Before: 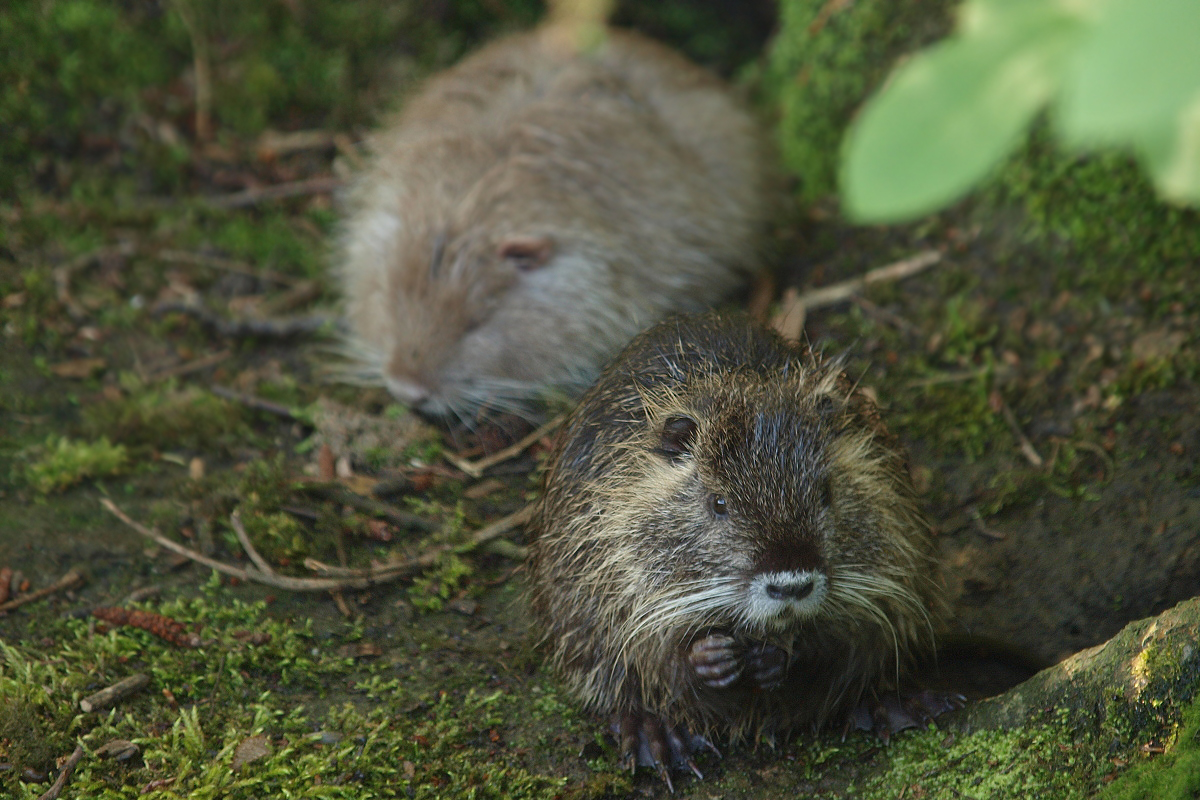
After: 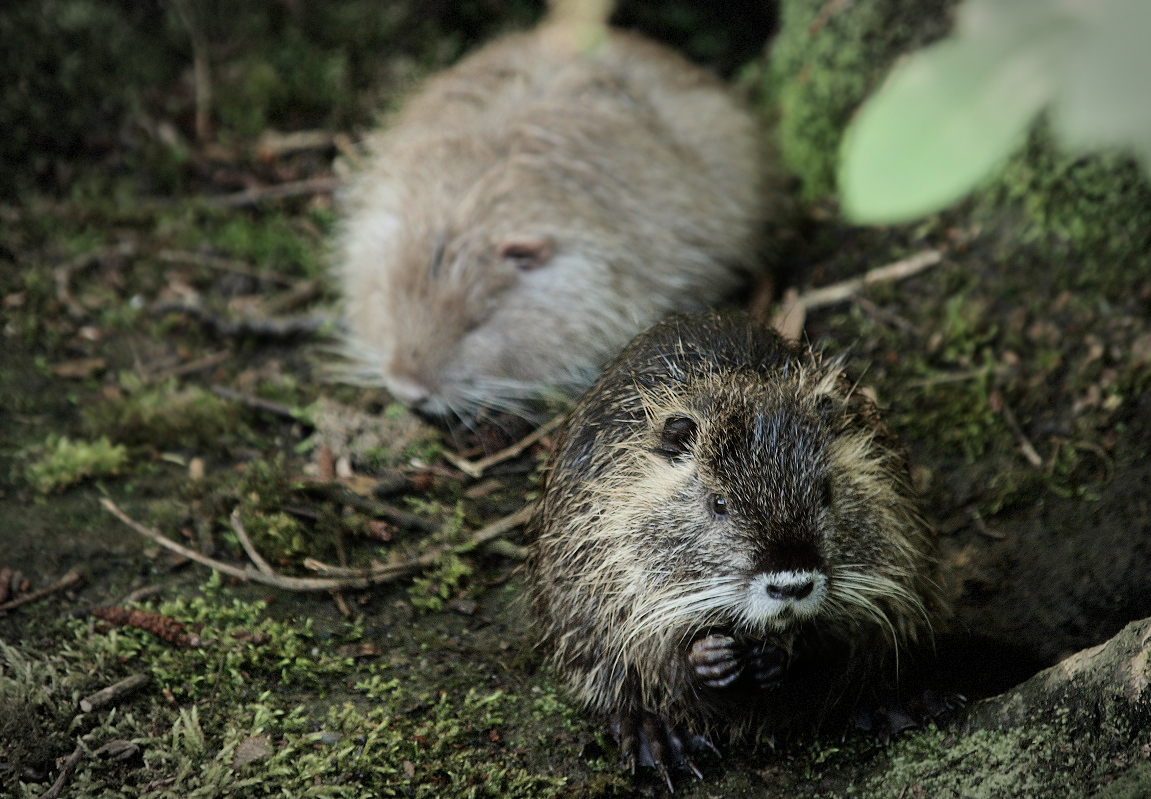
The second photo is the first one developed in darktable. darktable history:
vignetting: automatic ratio true, dithering 8-bit output
contrast brightness saturation: contrast 0.145
tone equalizer: -8 EV -0.713 EV, -7 EV -0.686 EV, -6 EV -0.595 EV, -5 EV -0.403 EV, -3 EV 0.377 EV, -2 EV 0.6 EV, -1 EV 0.681 EV, +0 EV 0.734 EV
color correction: highlights b* -0.034, saturation 0.779
crop: right 4.061%, bottom 0.018%
filmic rgb: black relative exposure -7.65 EV, white relative exposure 4.56 EV, hardness 3.61, contrast 1.05
